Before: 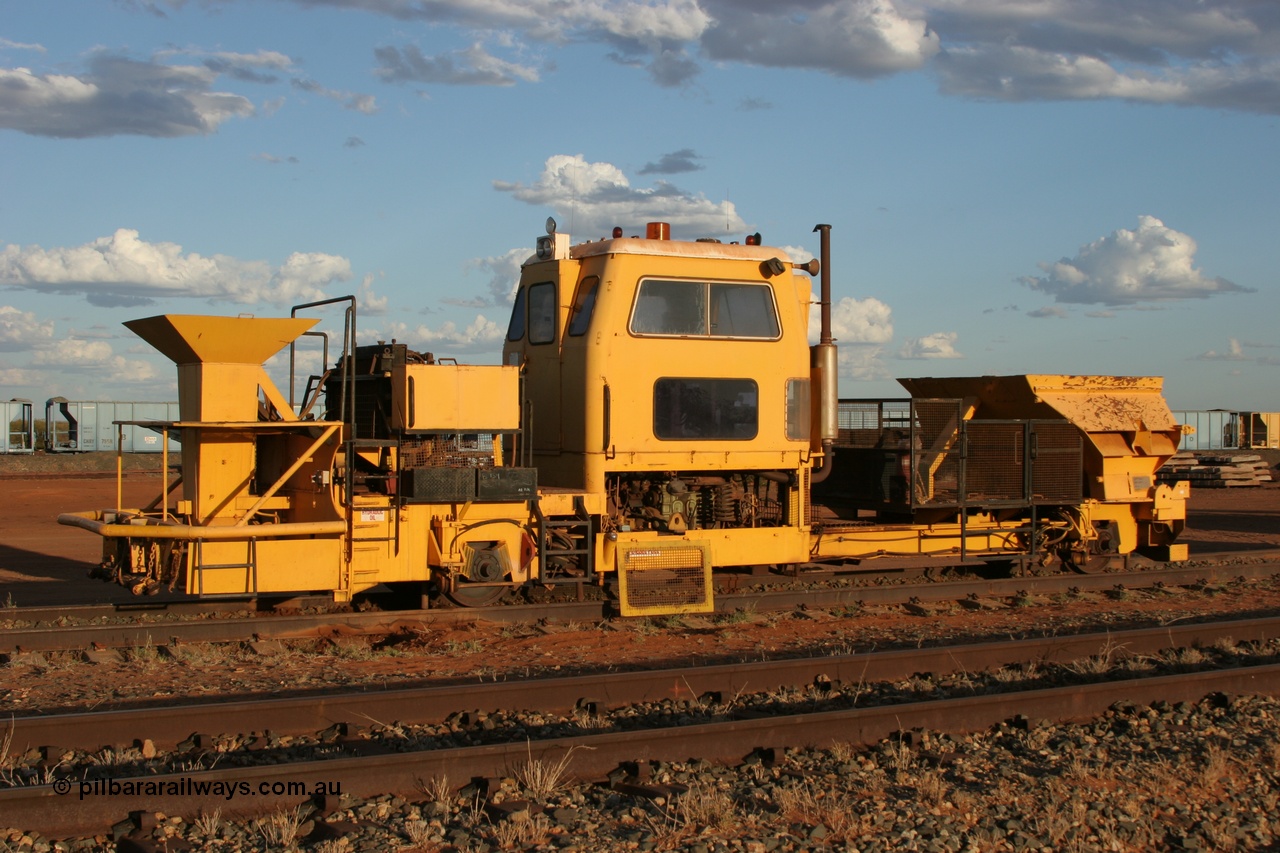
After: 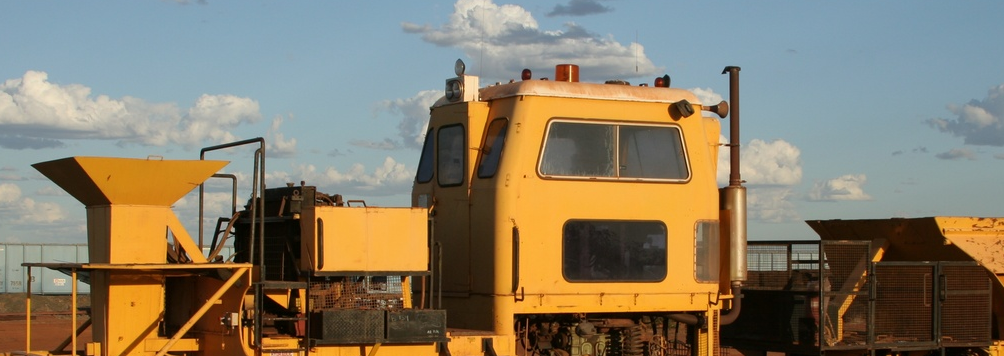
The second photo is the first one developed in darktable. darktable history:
crop: left 7.153%, top 18.632%, right 14.39%, bottom 39.627%
